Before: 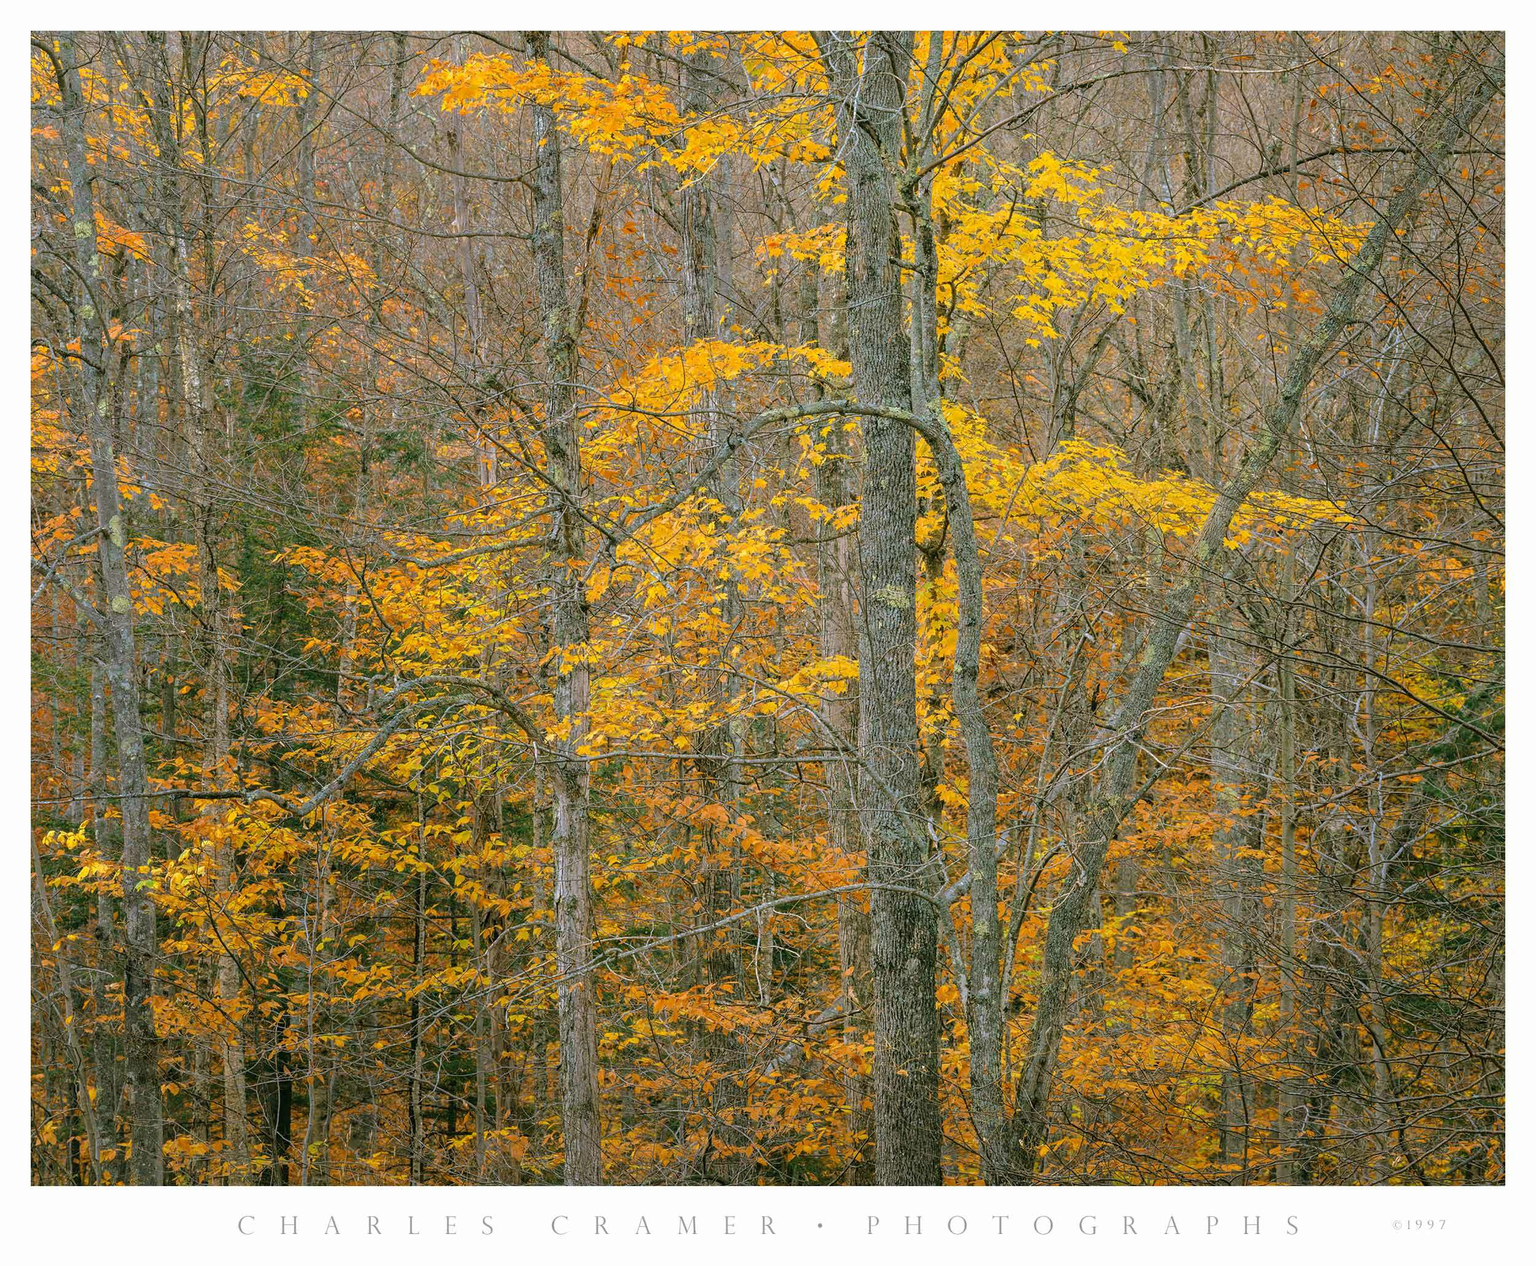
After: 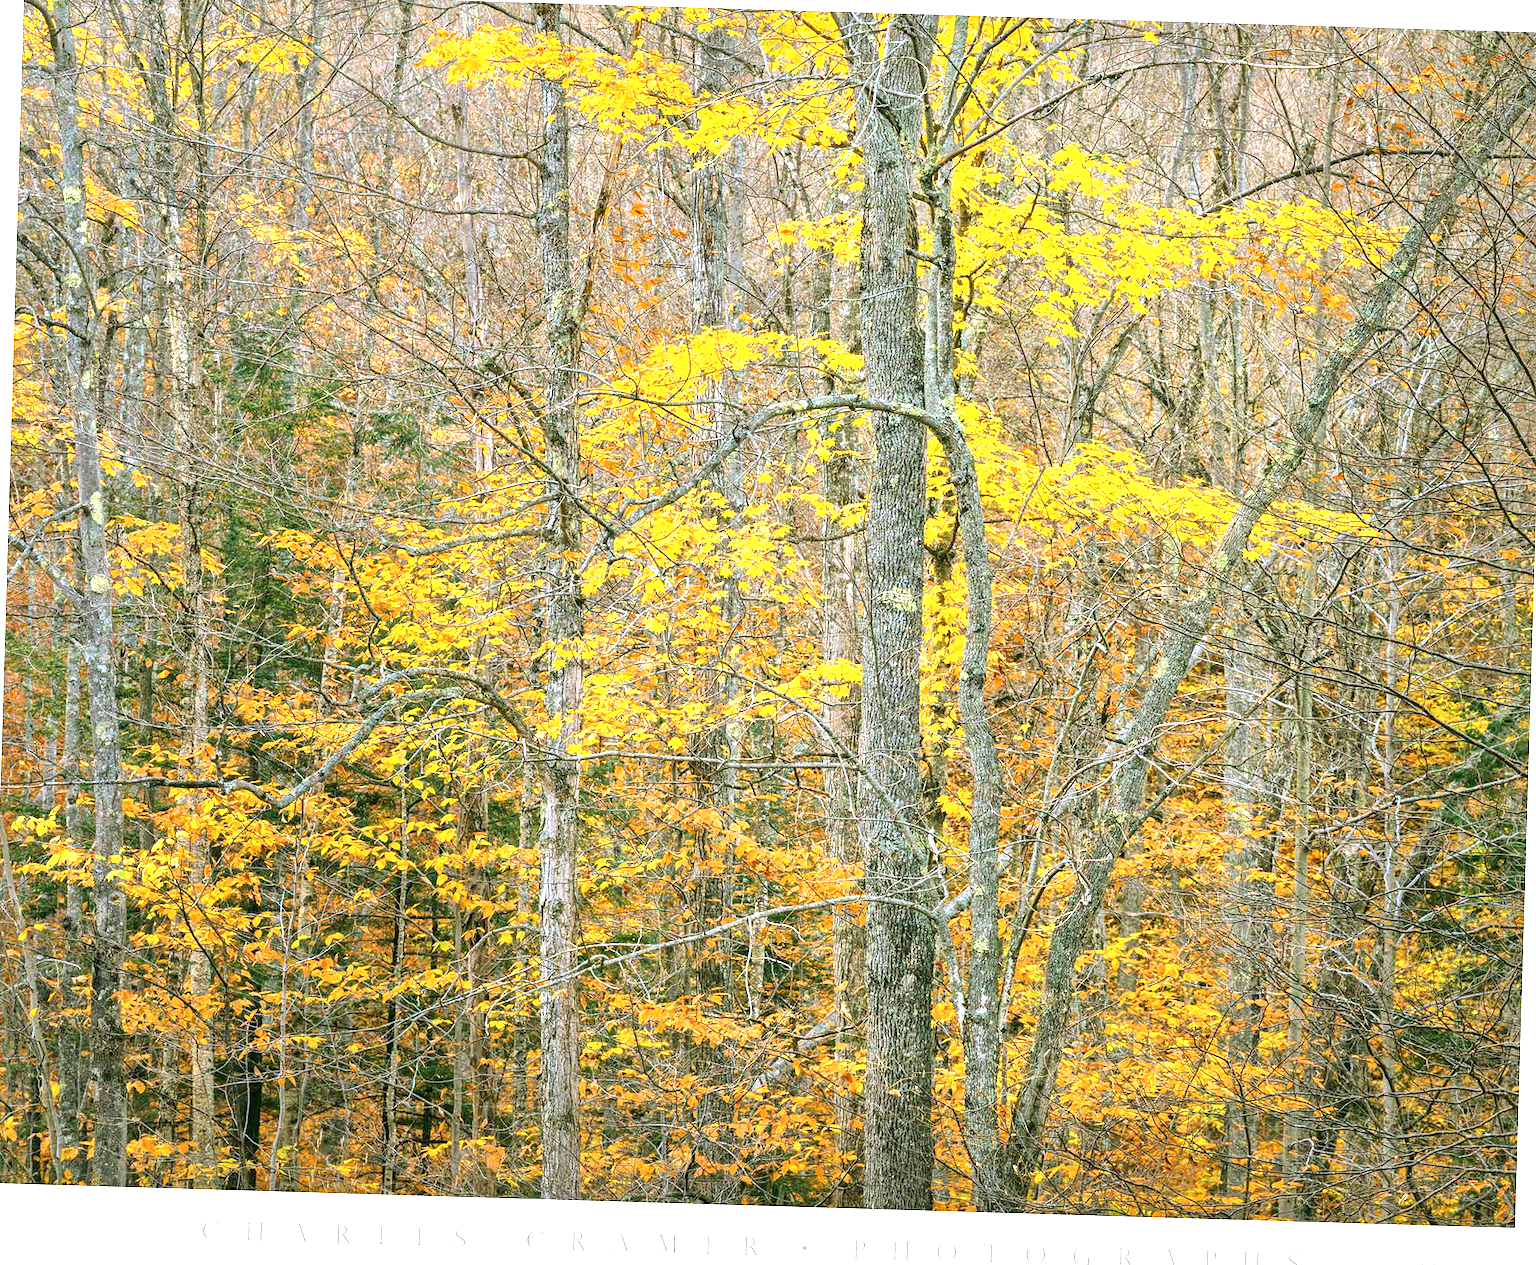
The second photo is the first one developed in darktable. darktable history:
local contrast: mode bilateral grid, contrast 20, coarseness 50, detail 148%, midtone range 0.2
crop and rotate: angle -1.69°
white balance: red 0.976, blue 1.04
exposure: black level correction 0, exposure 1.2 EV, compensate exposure bias true, compensate highlight preservation false
